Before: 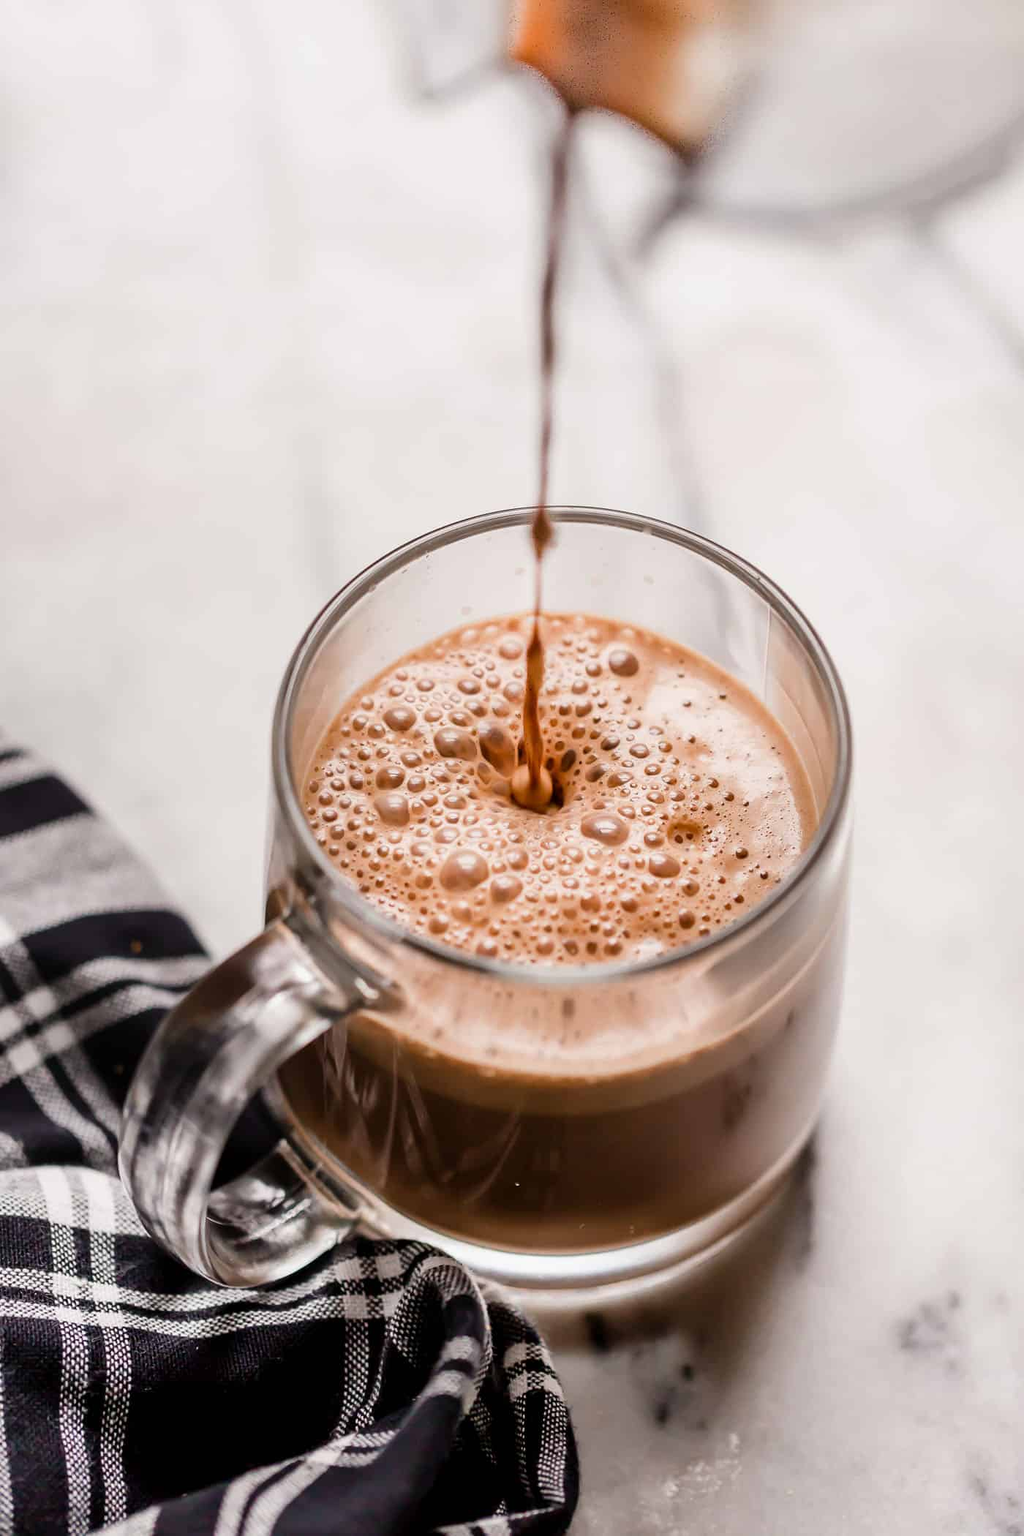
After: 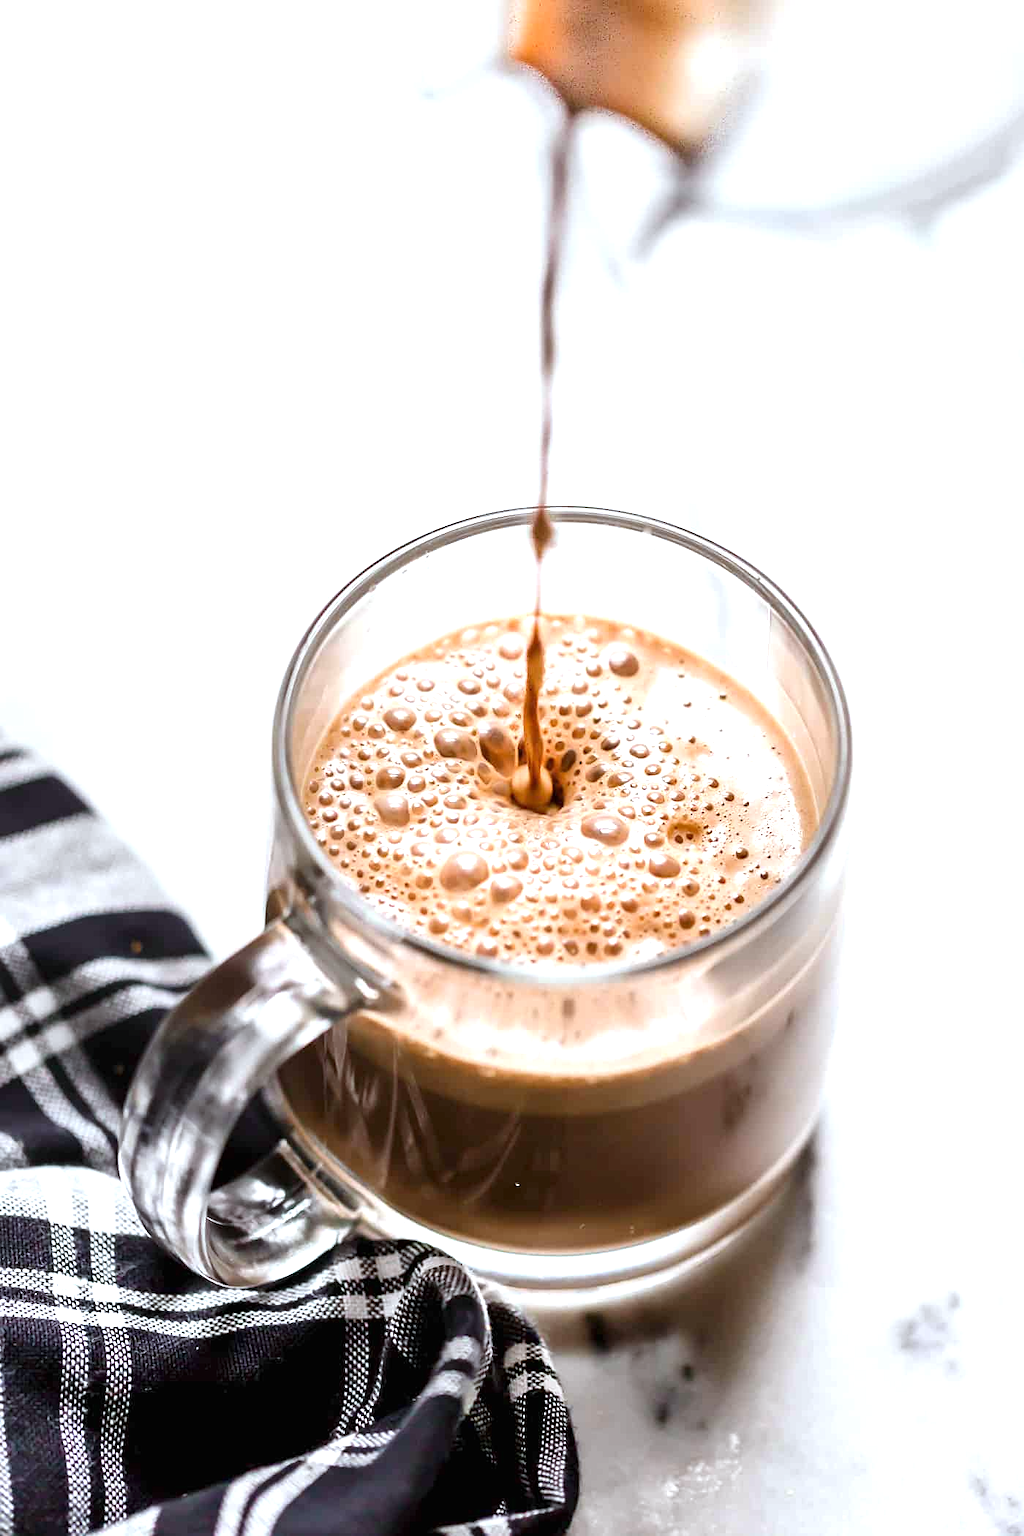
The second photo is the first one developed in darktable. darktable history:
exposure: black level correction 0, exposure 0.9 EV, compensate highlight preservation false
white balance: red 0.925, blue 1.046
sharpen: amount 0.2
